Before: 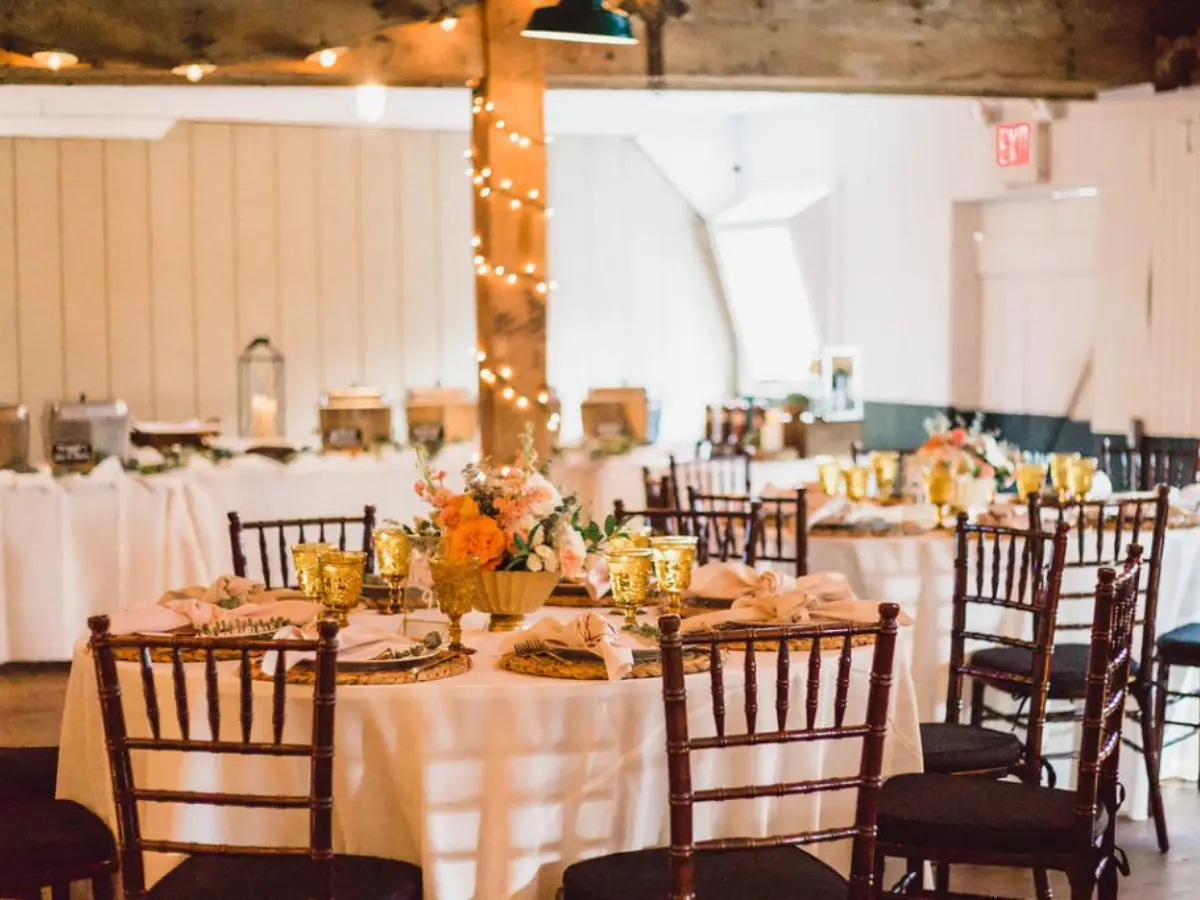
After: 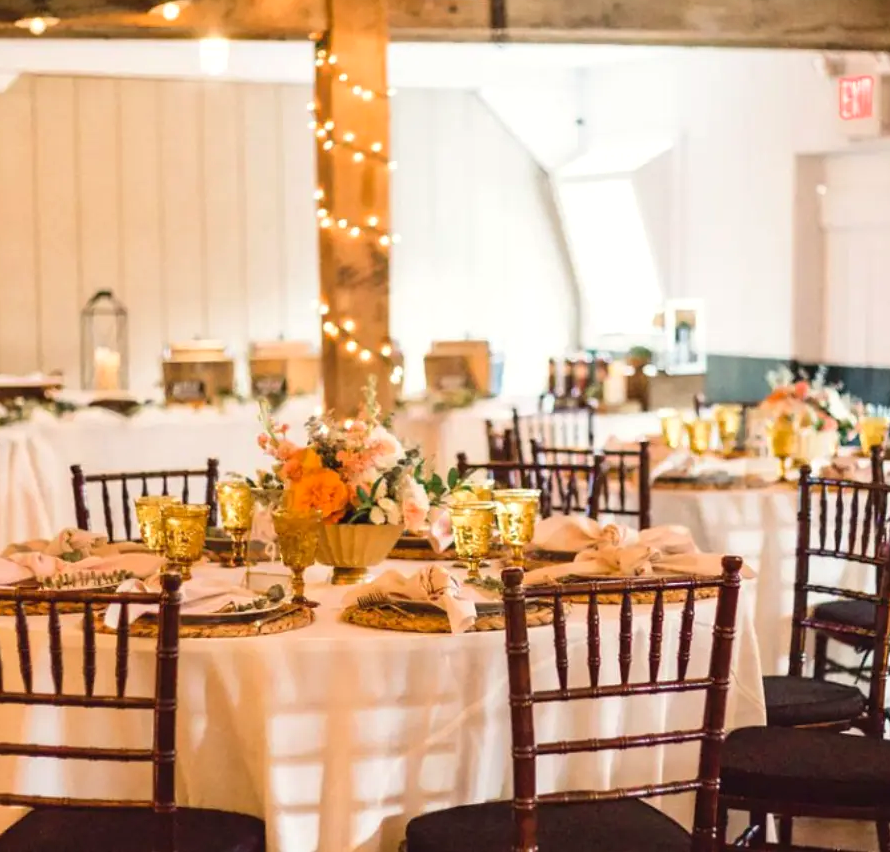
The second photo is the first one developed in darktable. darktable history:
color correction: highlights b* 3
crop and rotate: left 13.15%, top 5.251%, right 12.609%
exposure: exposure 0.2 EV, compensate highlight preservation false
